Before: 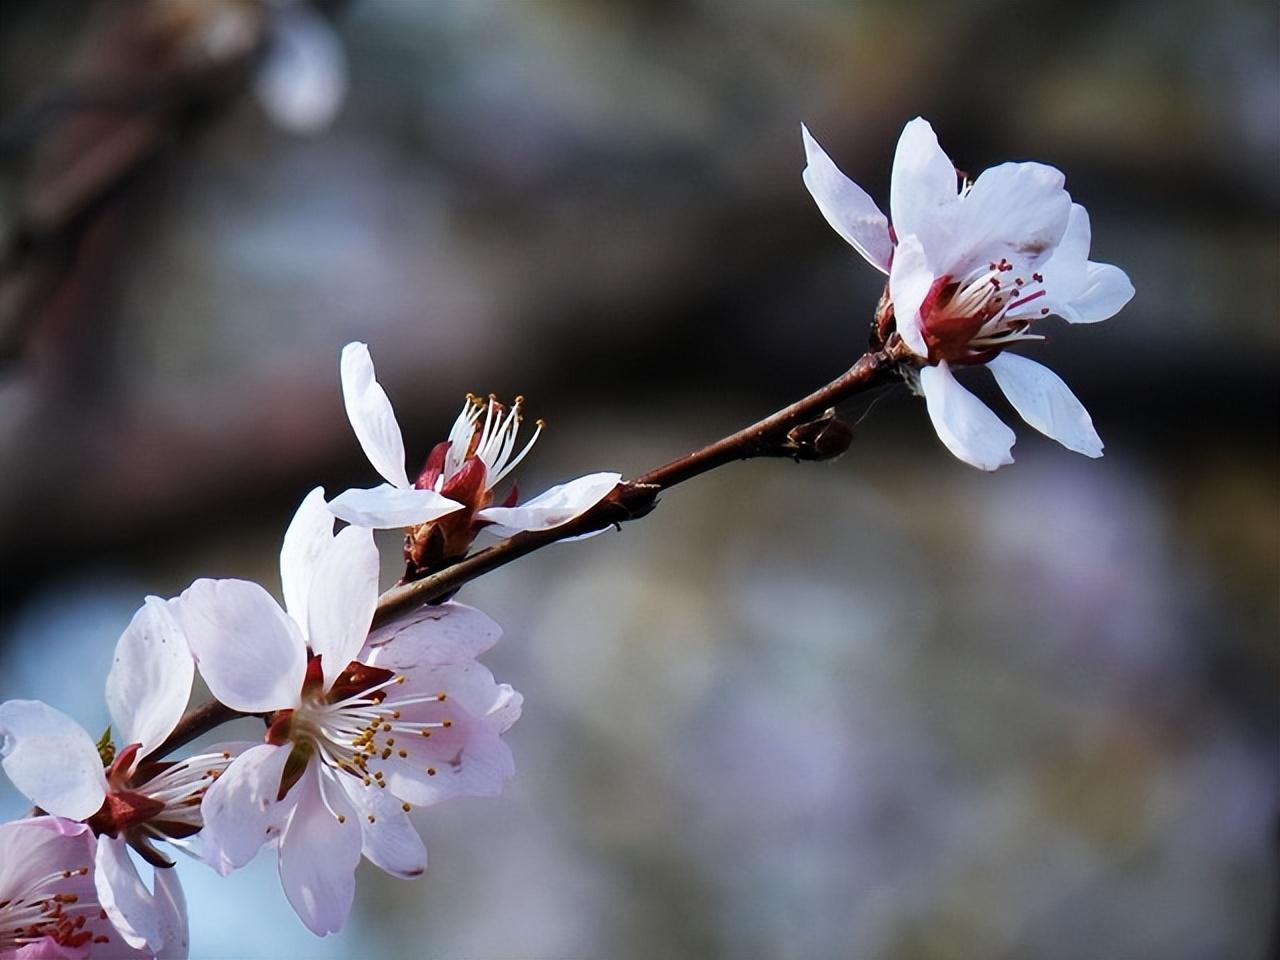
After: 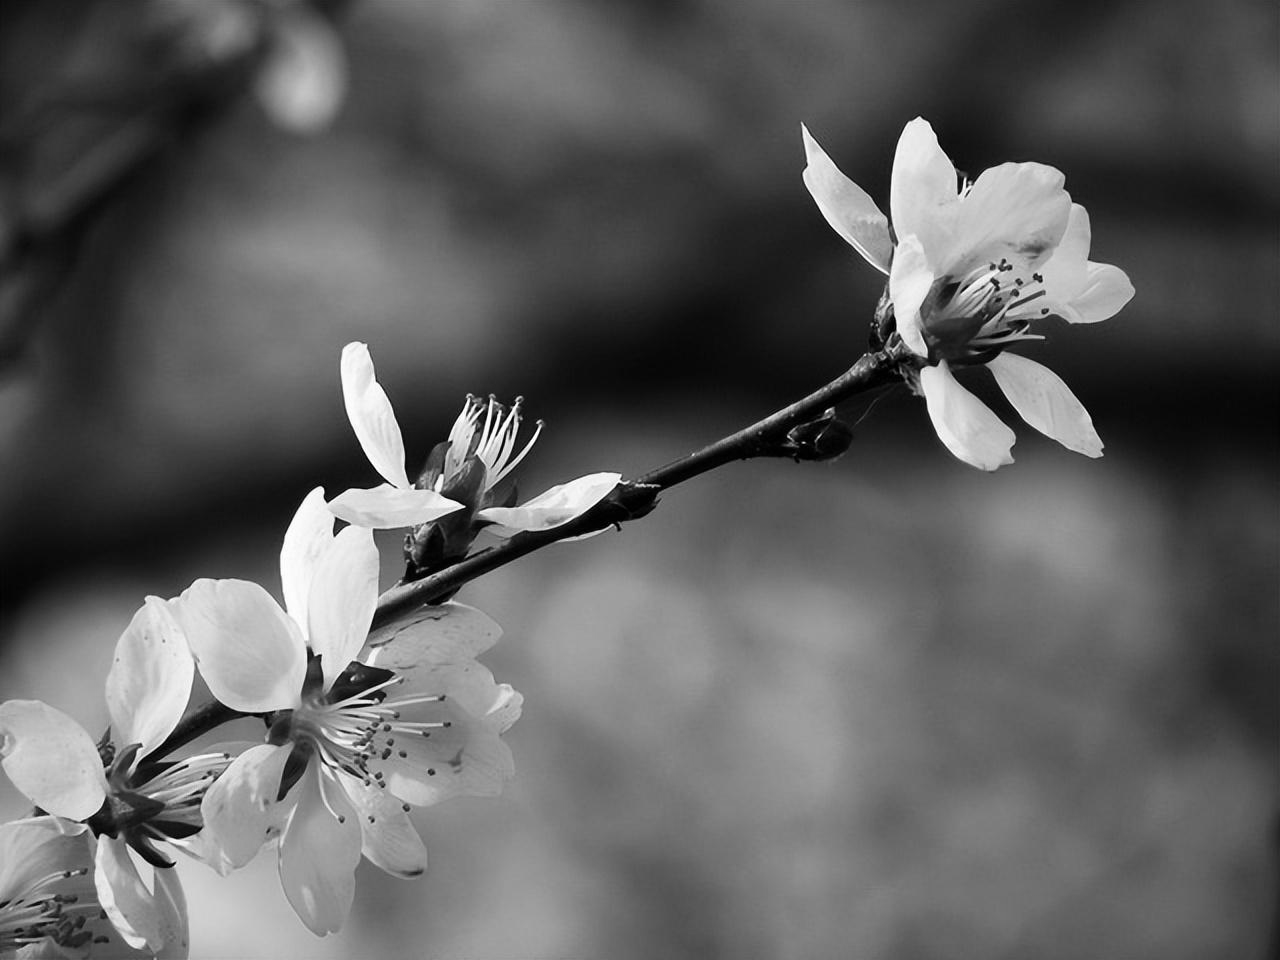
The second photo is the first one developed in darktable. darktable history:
color correction: highlights a* 1.59, highlights b* -1.7, saturation 2.48
monochrome: on, module defaults
